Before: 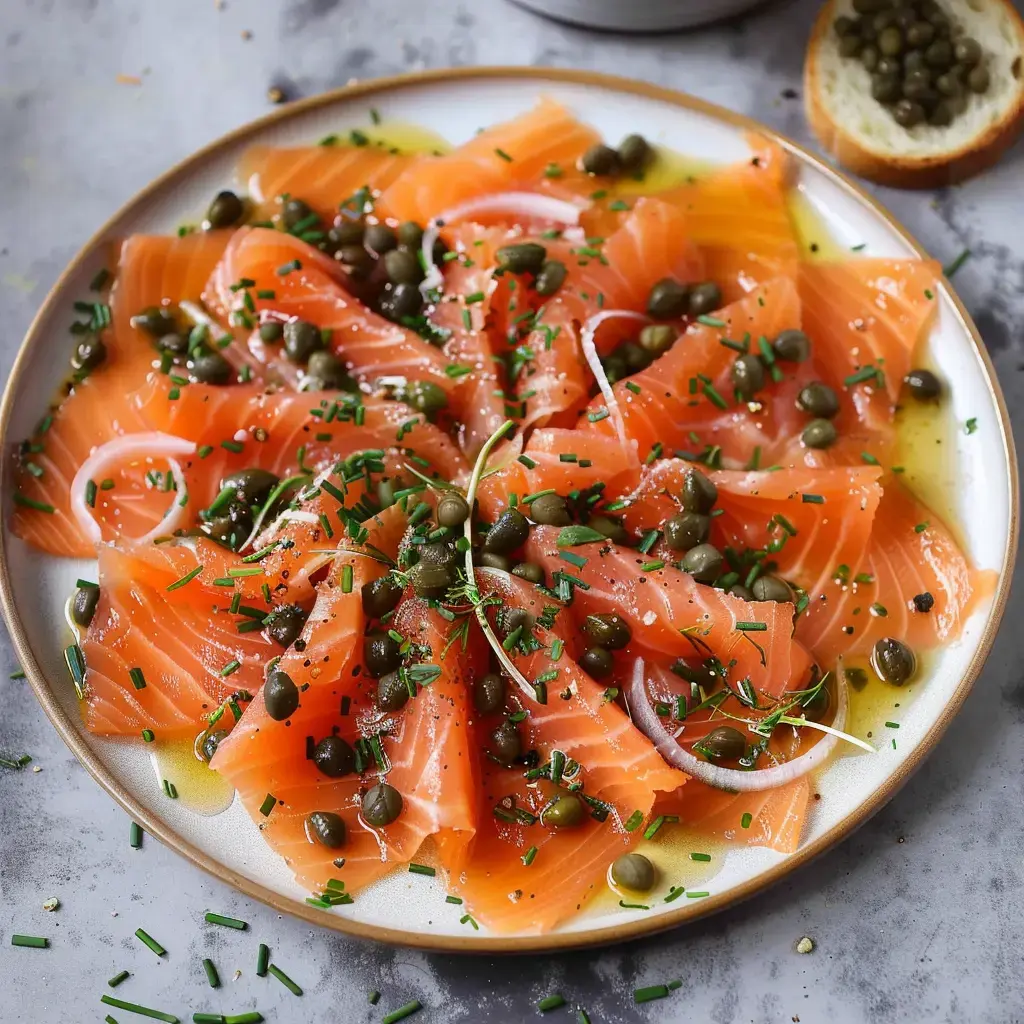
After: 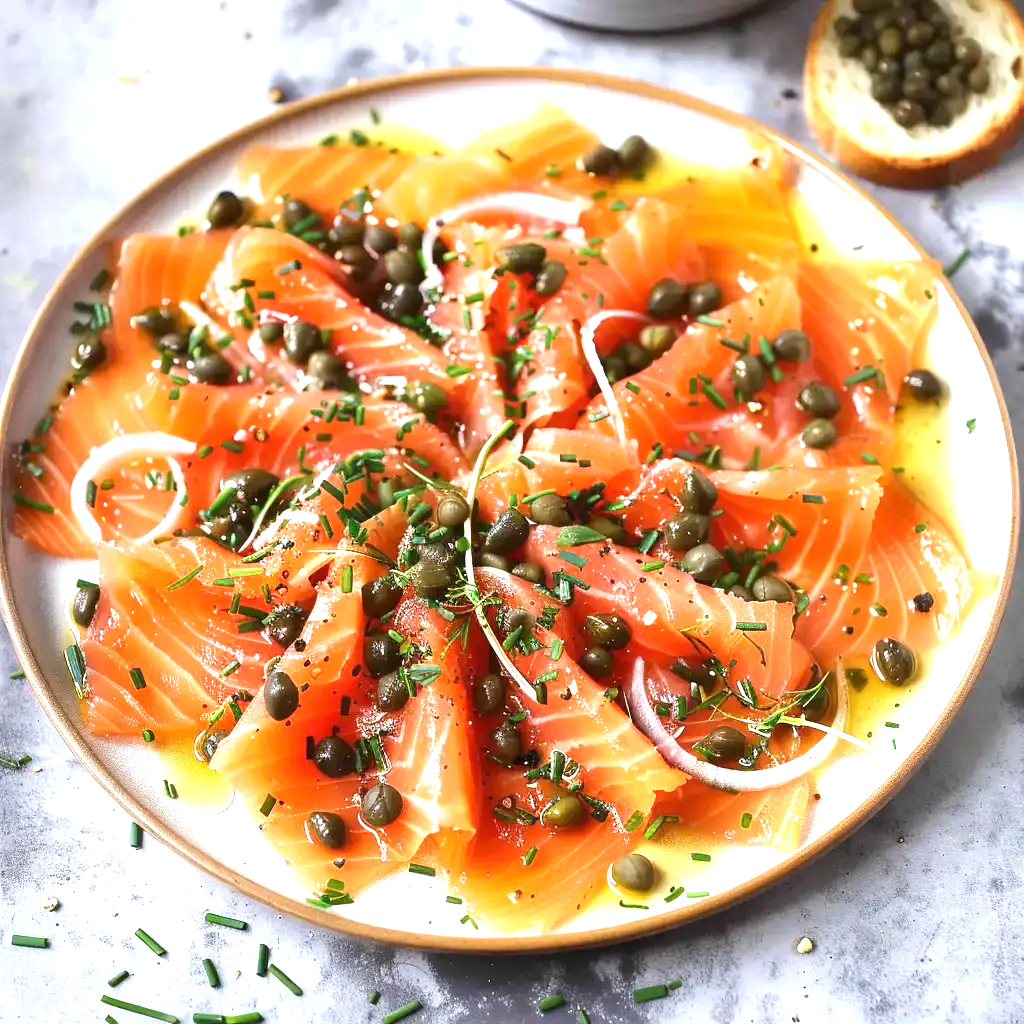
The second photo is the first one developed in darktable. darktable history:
exposure: black level correction 0, exposure 1.2 EV, compensate highlight preservation false
tone equalizer: on, module defaults
